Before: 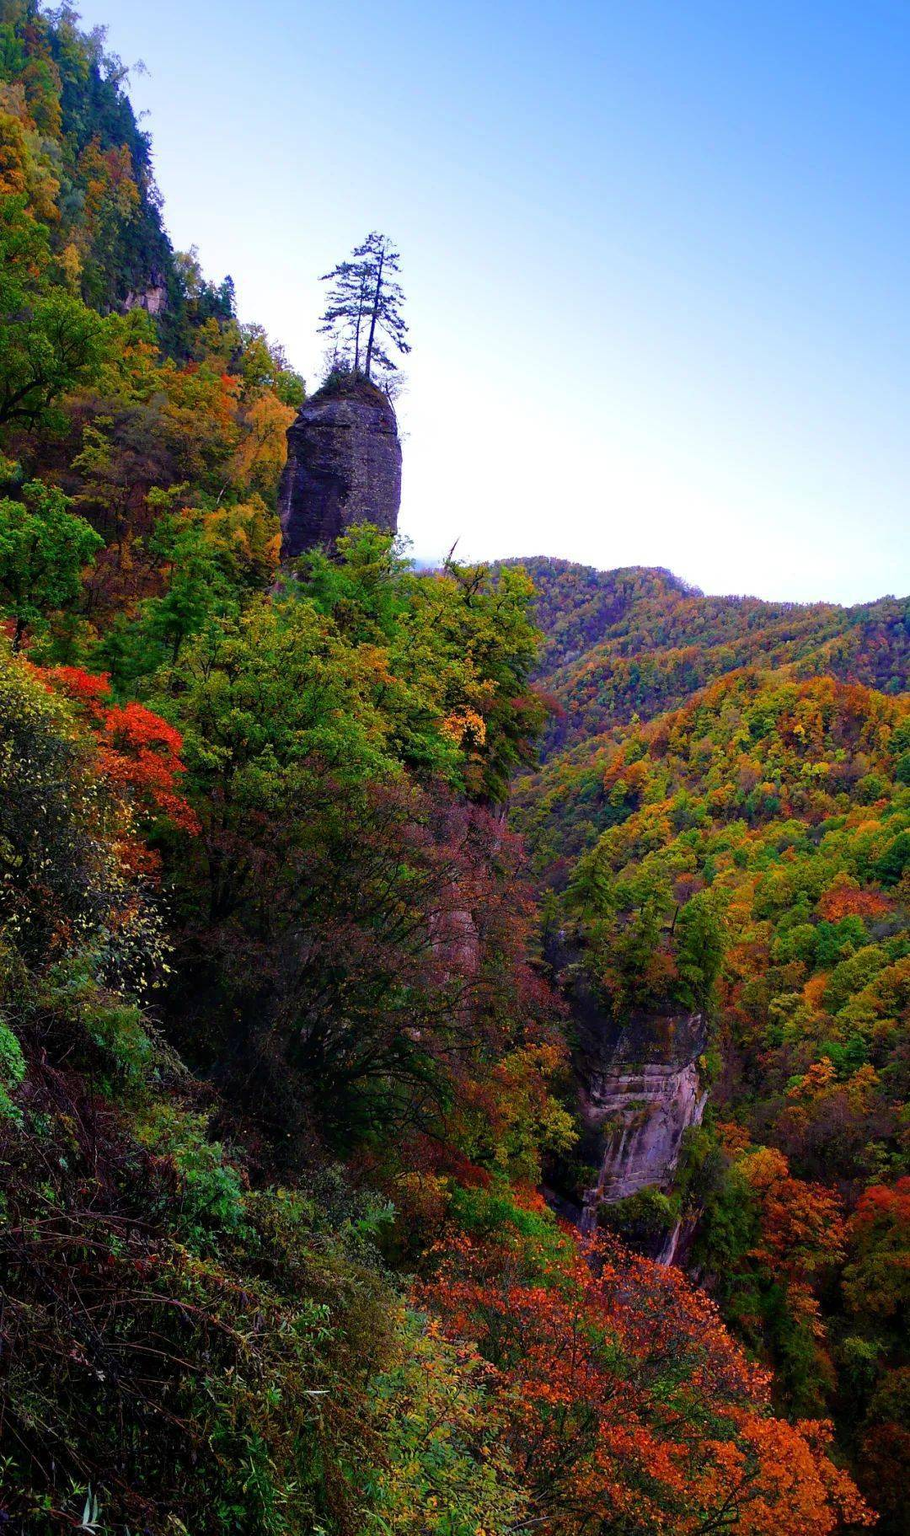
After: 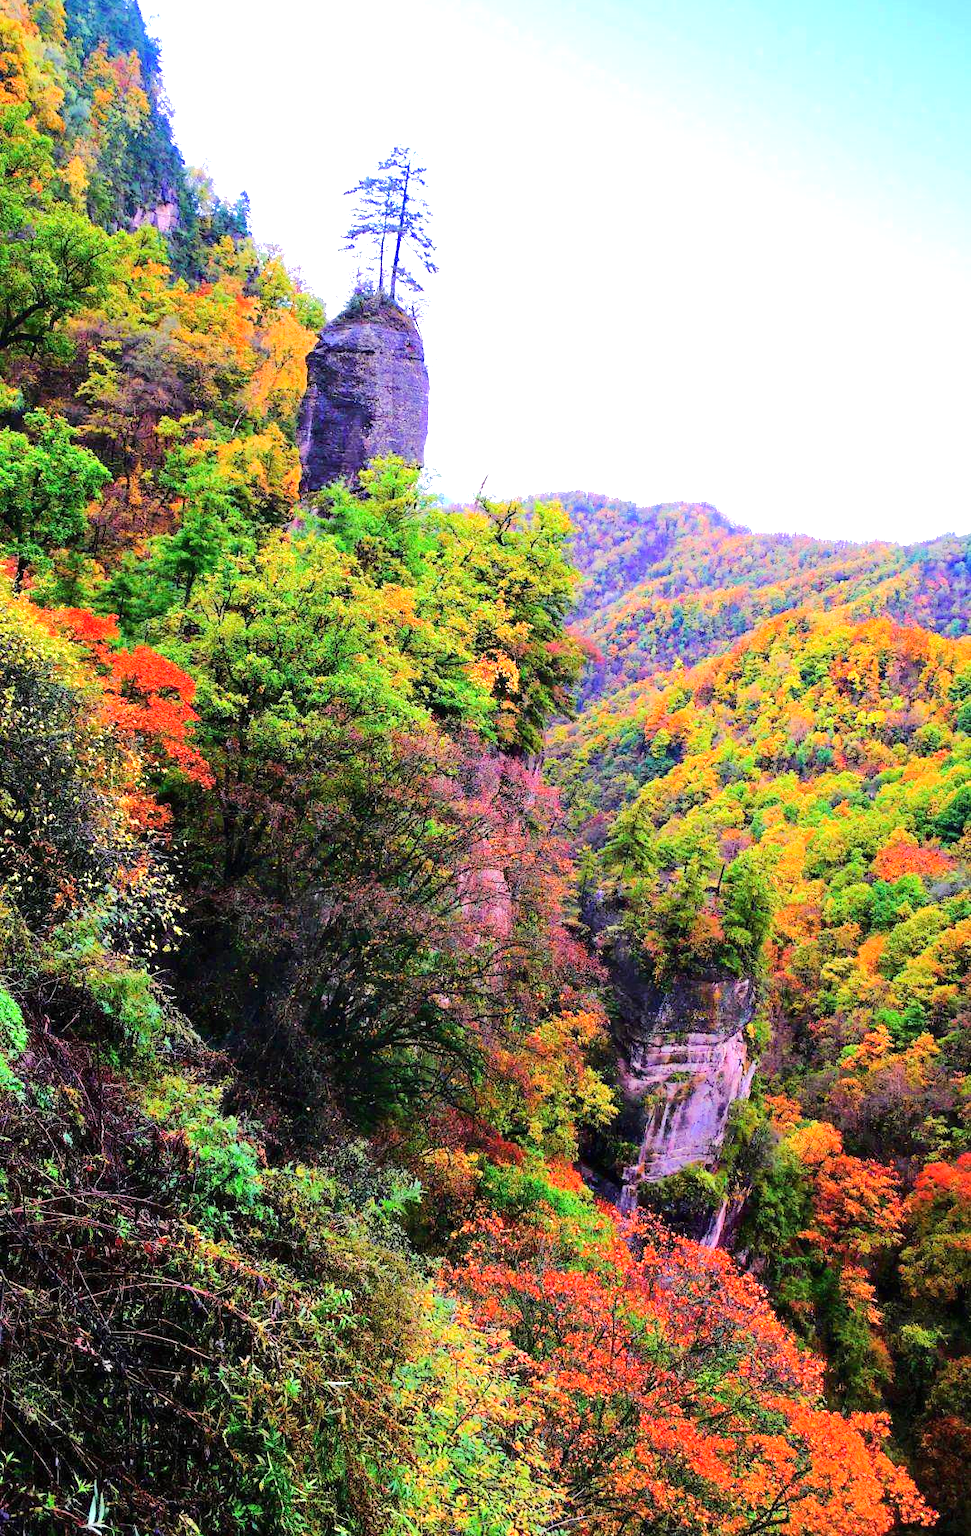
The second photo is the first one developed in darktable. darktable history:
exposure: black level correction 0, exposure 1.098 EV, compensate exposure bias true, compensate highlight preservation false
crop and rotate: top 6.316%
tone equalizer: -7 EV 0.144 EV, -6 EV 0.638 EV, -5 EV 1.16 EV, -4 EV 1.33 EV, -3 EV 1.16 EV, -2 EV 0.6 EV, -1 EV 0.152 EV, edges refinement/feathering 500, mask exposure compensation -1.57 EV, preserve details no
